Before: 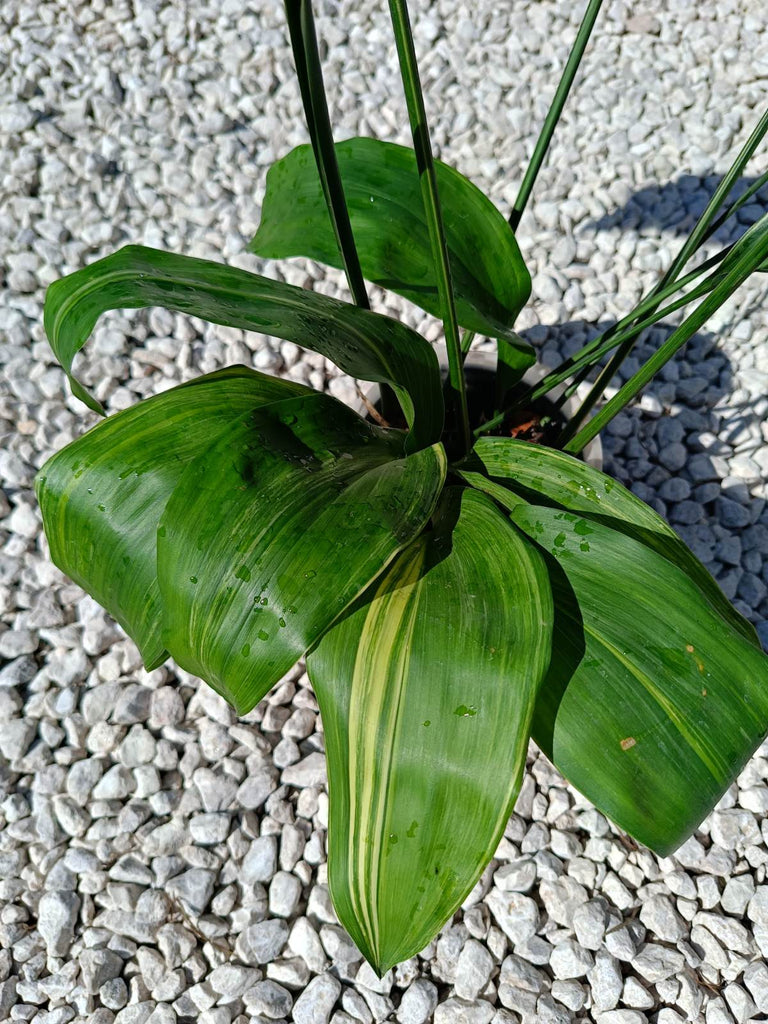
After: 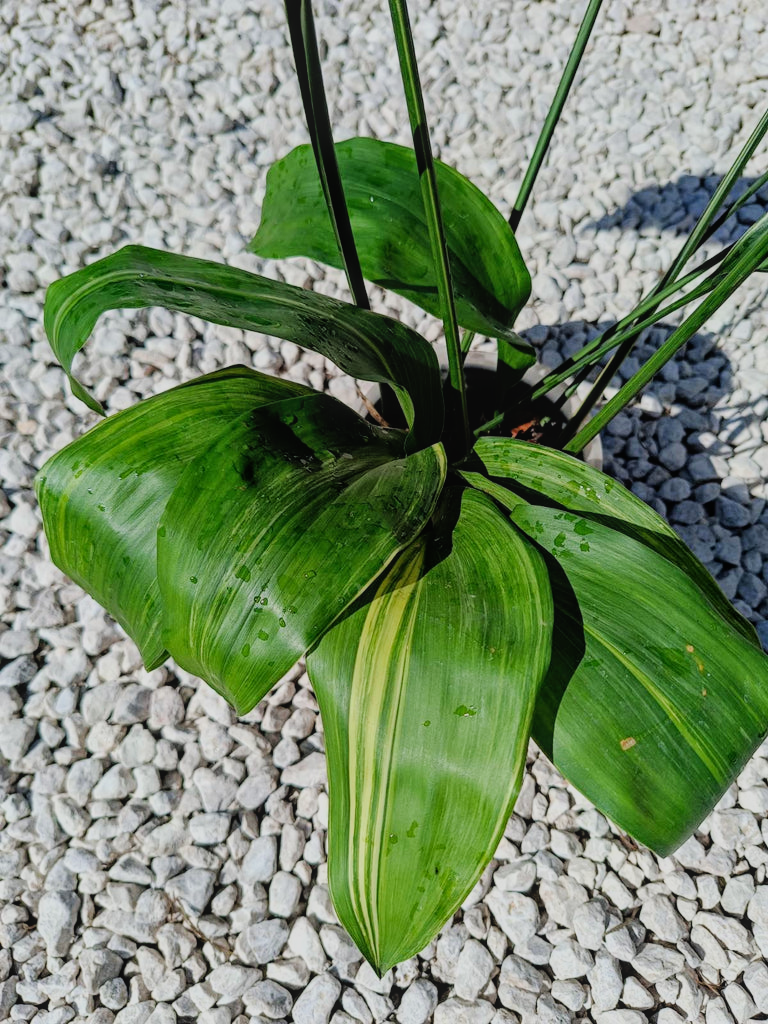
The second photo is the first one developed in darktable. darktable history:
local contrast: detail 109%
filmic rgb: black relative exposure -7.65 EV, white relative exposure 4.56 EV, threshold 3 EV, hardness 3.61, contrast 1.055, enable highlight reconstruction true
exposure: exposure 0.294 EV, compensate highlight preservation false
